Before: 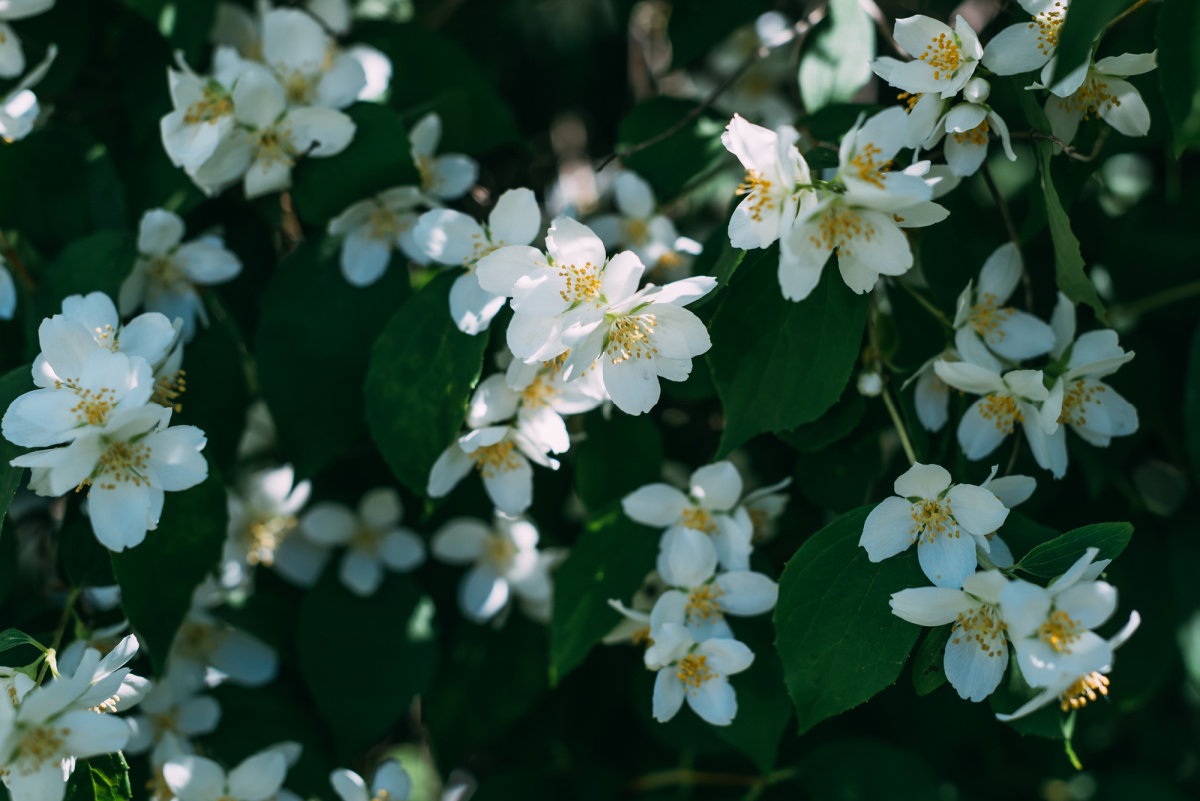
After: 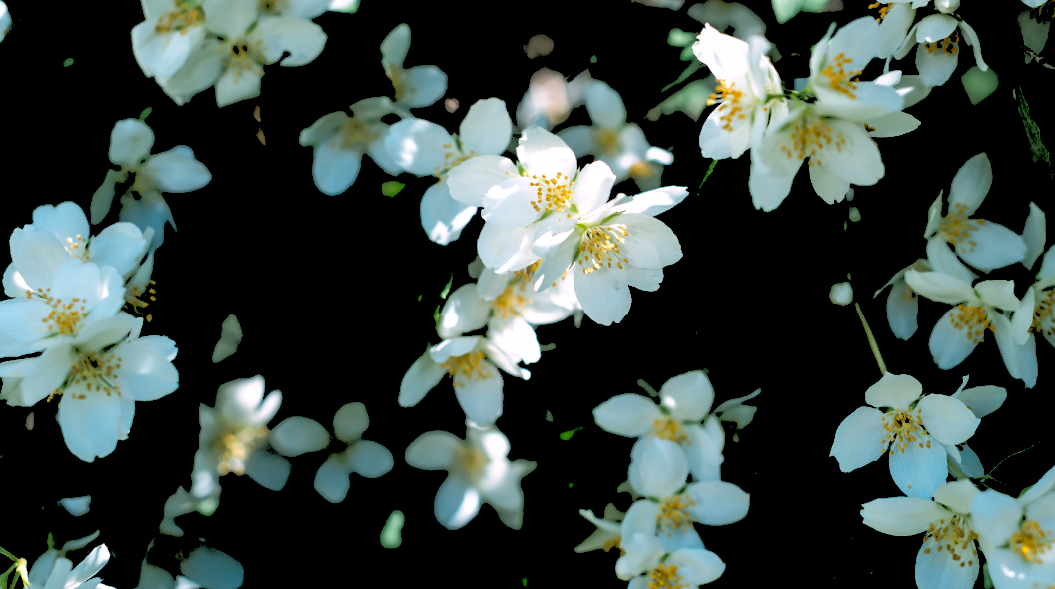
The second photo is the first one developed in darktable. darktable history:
shadows and highlights: on, module defaults
exposure: black level correction 0.006, exposure -0.226 EV, compensate highlight preservation false
crop and rotate: left 2.425%, top 11.305%, right 9.6%, bottom 15.08%
rgb levels: levels [[0.027, 0.429, 0.996], [0, 0.5, 1], [0, 0.5, 1]]
tone equalizer: -8 EV -0.75 EV, -7 EV -0.7 EV, -6 EV -0.6 EV, -5 EV -0.4 EV, -3 EV 0.4 EV, -2 EV 0.6 EV, -1 EV 0.7 EV, +0 EV 0.75 EV, edges refinement/feathering 500, mask exposure compensation -1.57 EV, preserve details no
